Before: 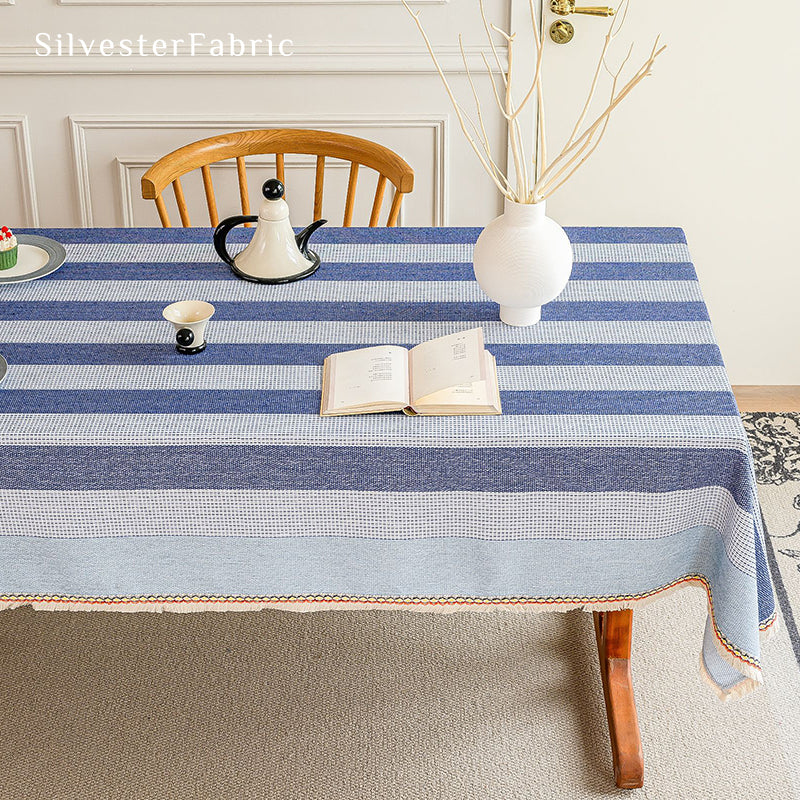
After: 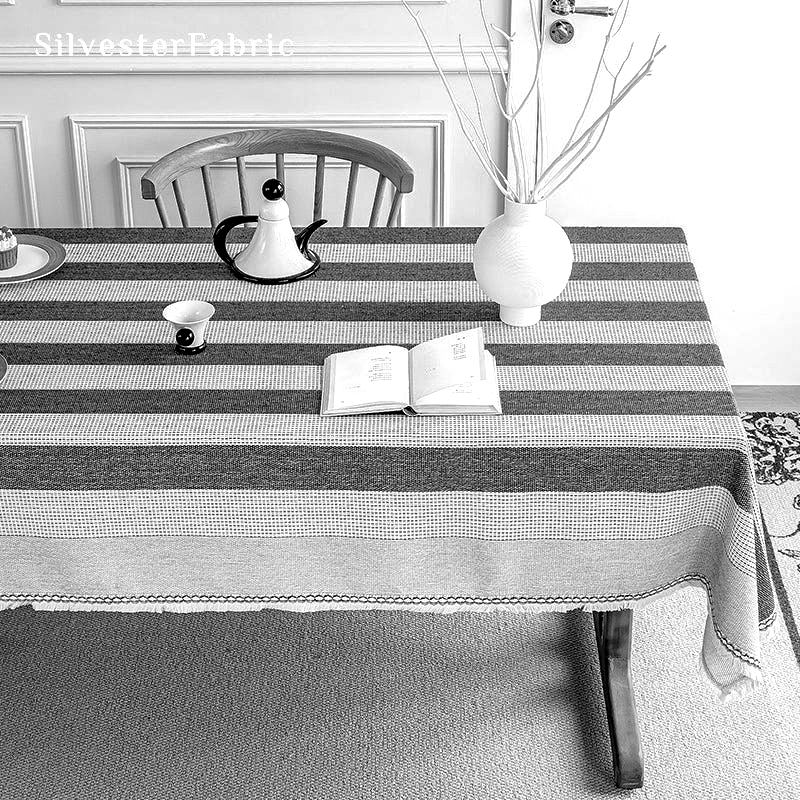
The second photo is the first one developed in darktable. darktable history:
contrast brightness saturation: saturation -1
local contrast: mode bilateral grid, contrast 20, coarseness 50, detail 130%, midtone range 0.2
shadows and highlights: shadows -20, white point adjustment -2, highlights -35
levels: levels [0.182, 0.542, 0.902]
